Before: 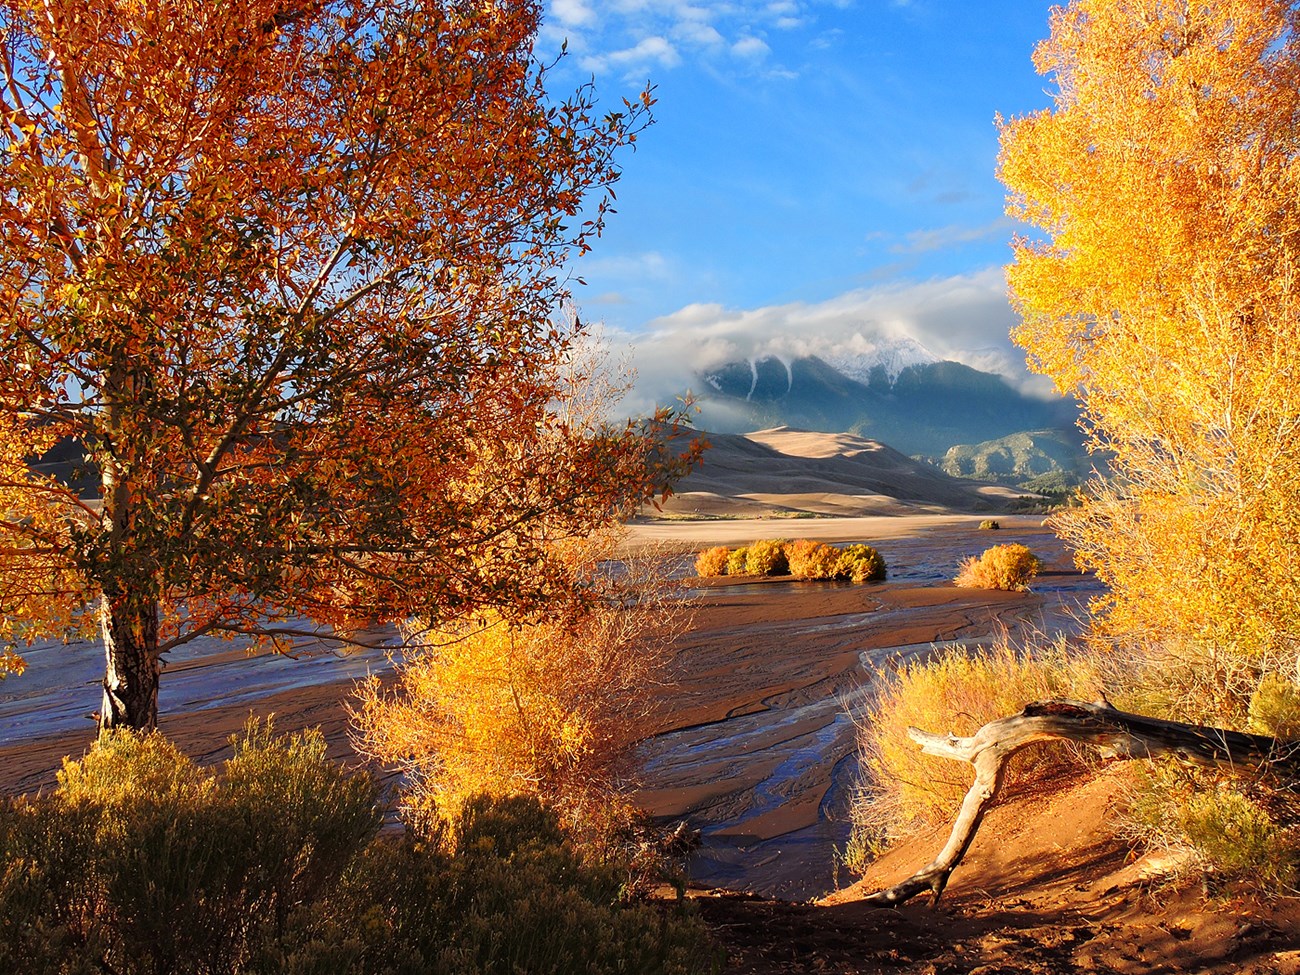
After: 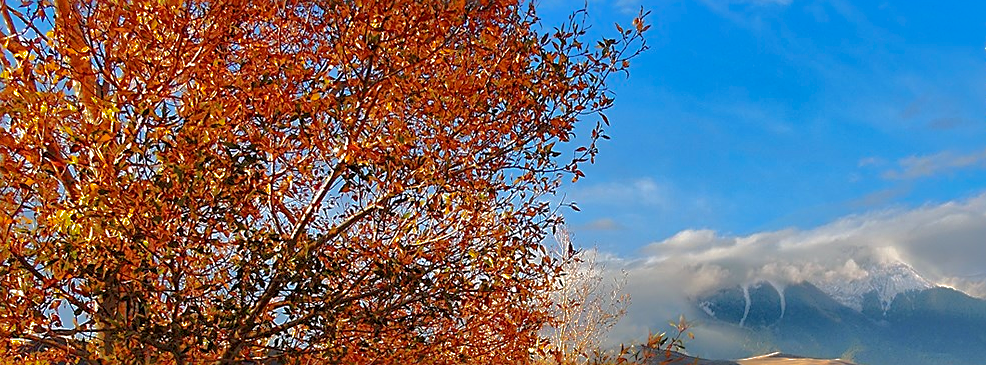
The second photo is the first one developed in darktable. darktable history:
sharpen: on, module defaults
exposure: black level correction 0.003, exposure 0.148 EV, compensate highlight preservation false
shadows and highlights: shadows 38.21, highlights -75.11
crop: left 0.545%, top 7.636%, right 23.562%, bottom 54.499%
